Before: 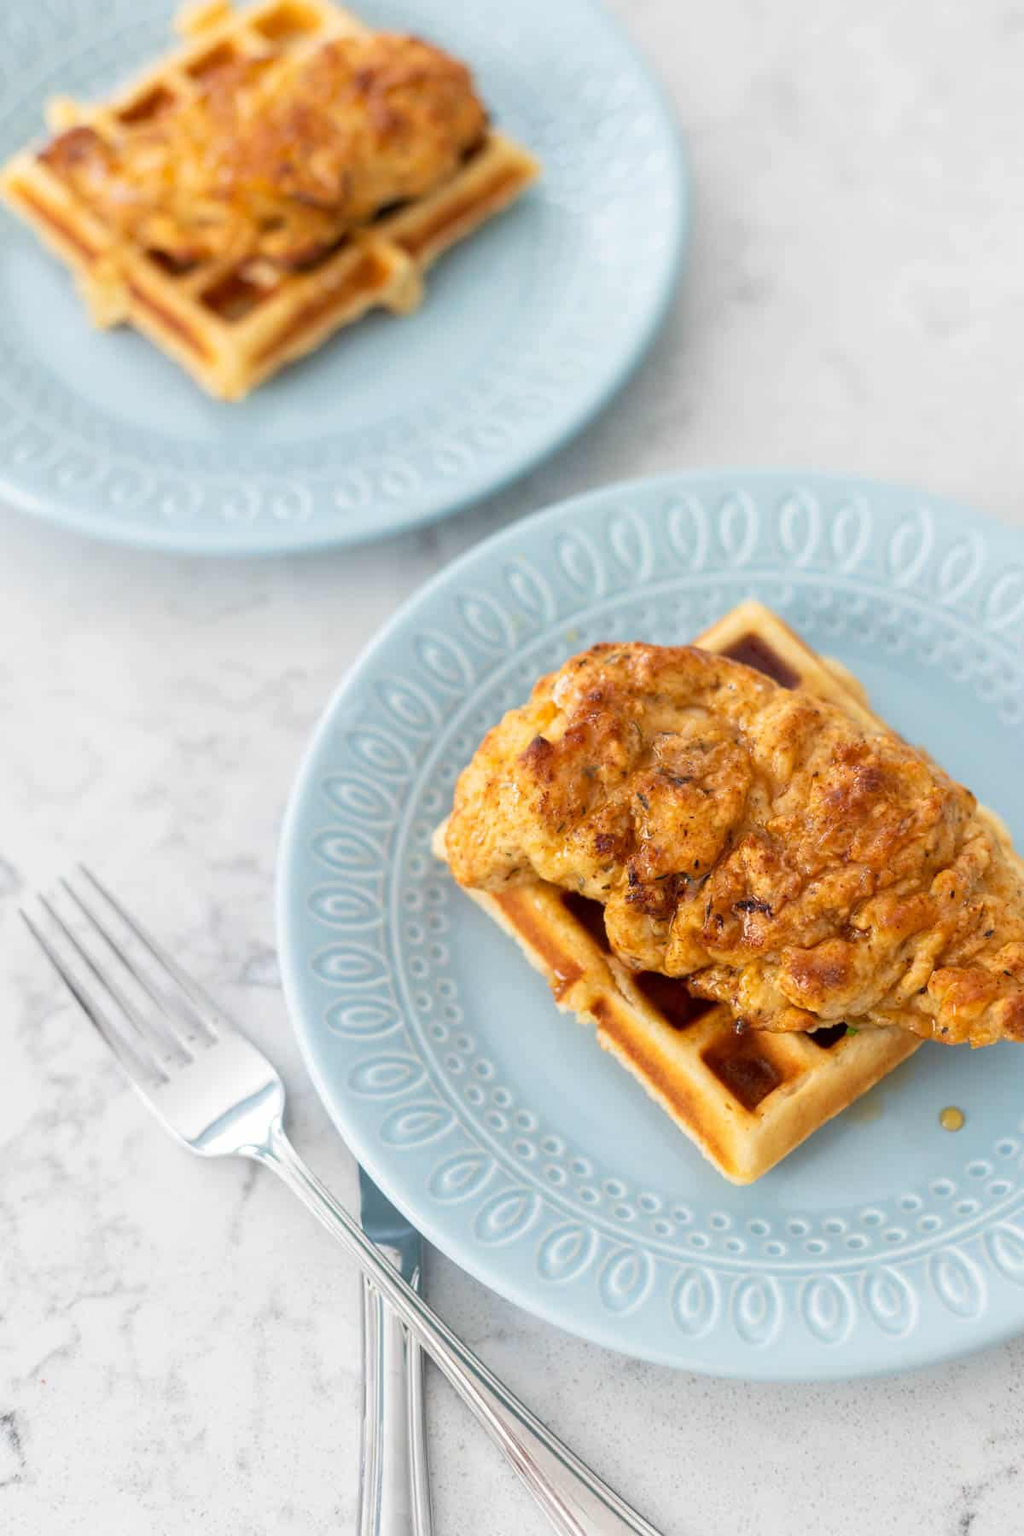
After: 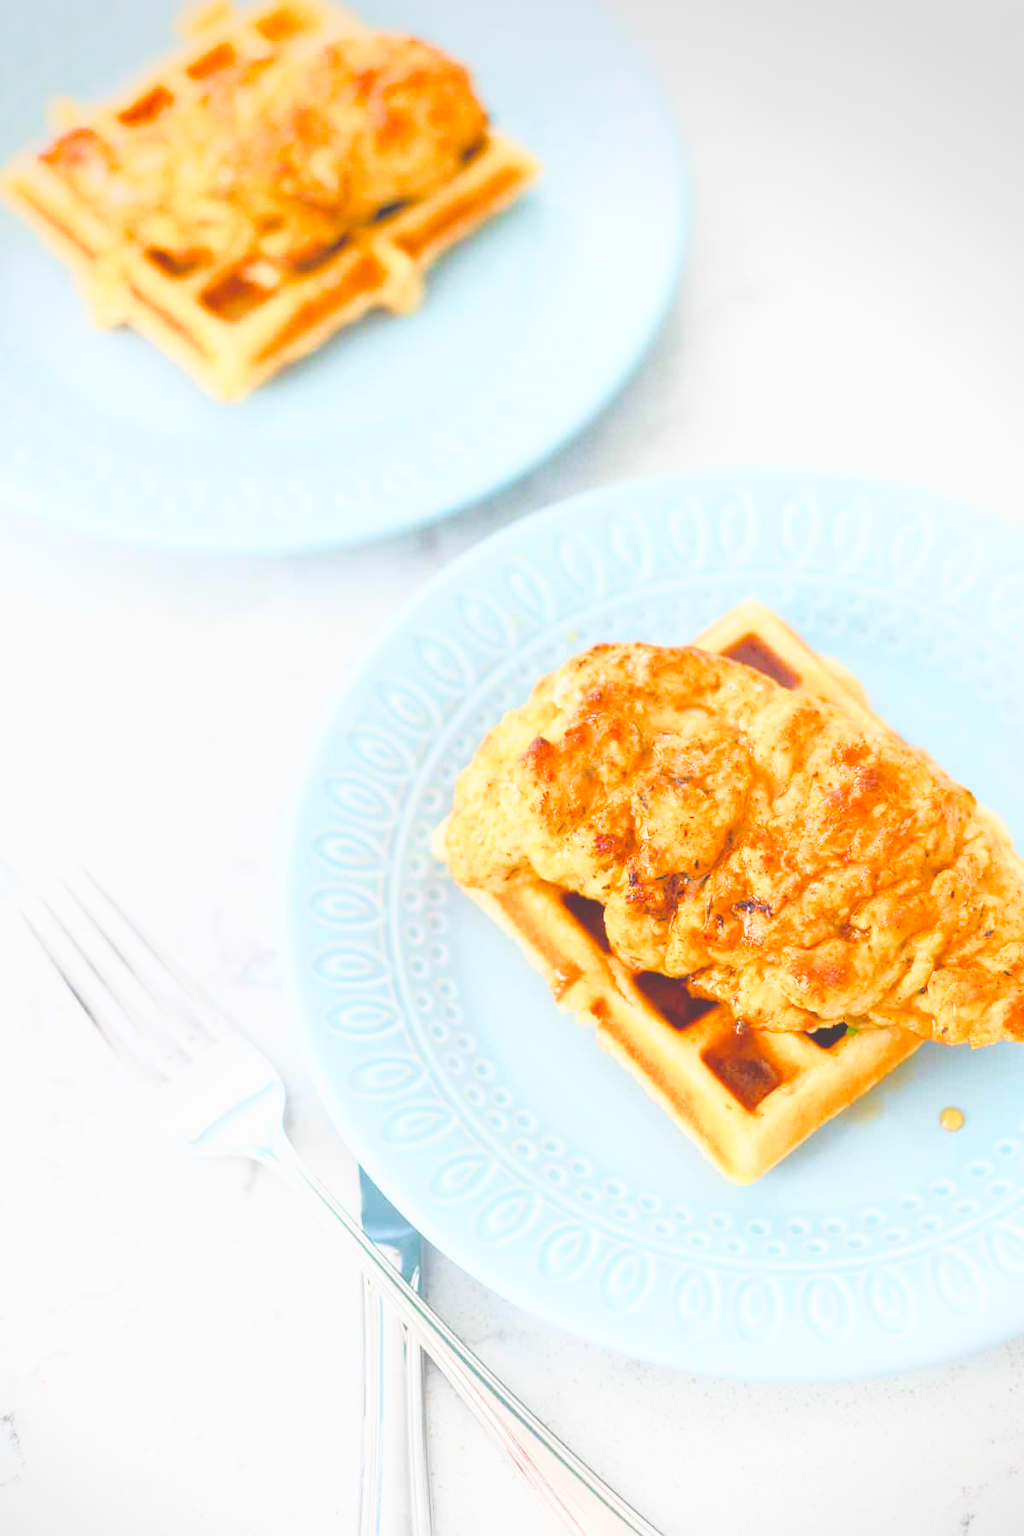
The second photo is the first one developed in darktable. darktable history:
vignetting: brightness -0.24, saturation 0.13, center (-0.034, 0.145), dithering 8-bit output, unbound false
exposure: black level correction -0.015, compensate highlight preservation false
tone curve: curves: ch0 [(0, 0) (0.003, 0.03) (0.011, 0.03) (0.025, 0.033) (0.044, 0.038) (0.069, 0.057) (0.1, 0.109) (0.136, 0.174) (0.177, 0.243) (0.224, 0.313) (0.277, 0.391) (0.335, 0.464) (0.399, 0.515) (0.468, 0.563) (0.543, 0.616) (0.623, 0.679) (0.709, 0.766) (0.801, 0.865) (0.898, 0.948) (1, 1)], color space Lab, independent channels, preserve colors none
base curve: curves: ch0 [(0, 0) (0.025, 0.046) (0.112, 0.277) (0.467, 0.74) (0.814, 0.929) (1, 0.942)]
color balance rgb: perceptual saturation grading › global saturation 24.789%, perceptual saturation grading › highlights -51.167%, perceptual saturation grading › mid-tones 19.574%, perceptual saturation grading › shadows 62.052%
